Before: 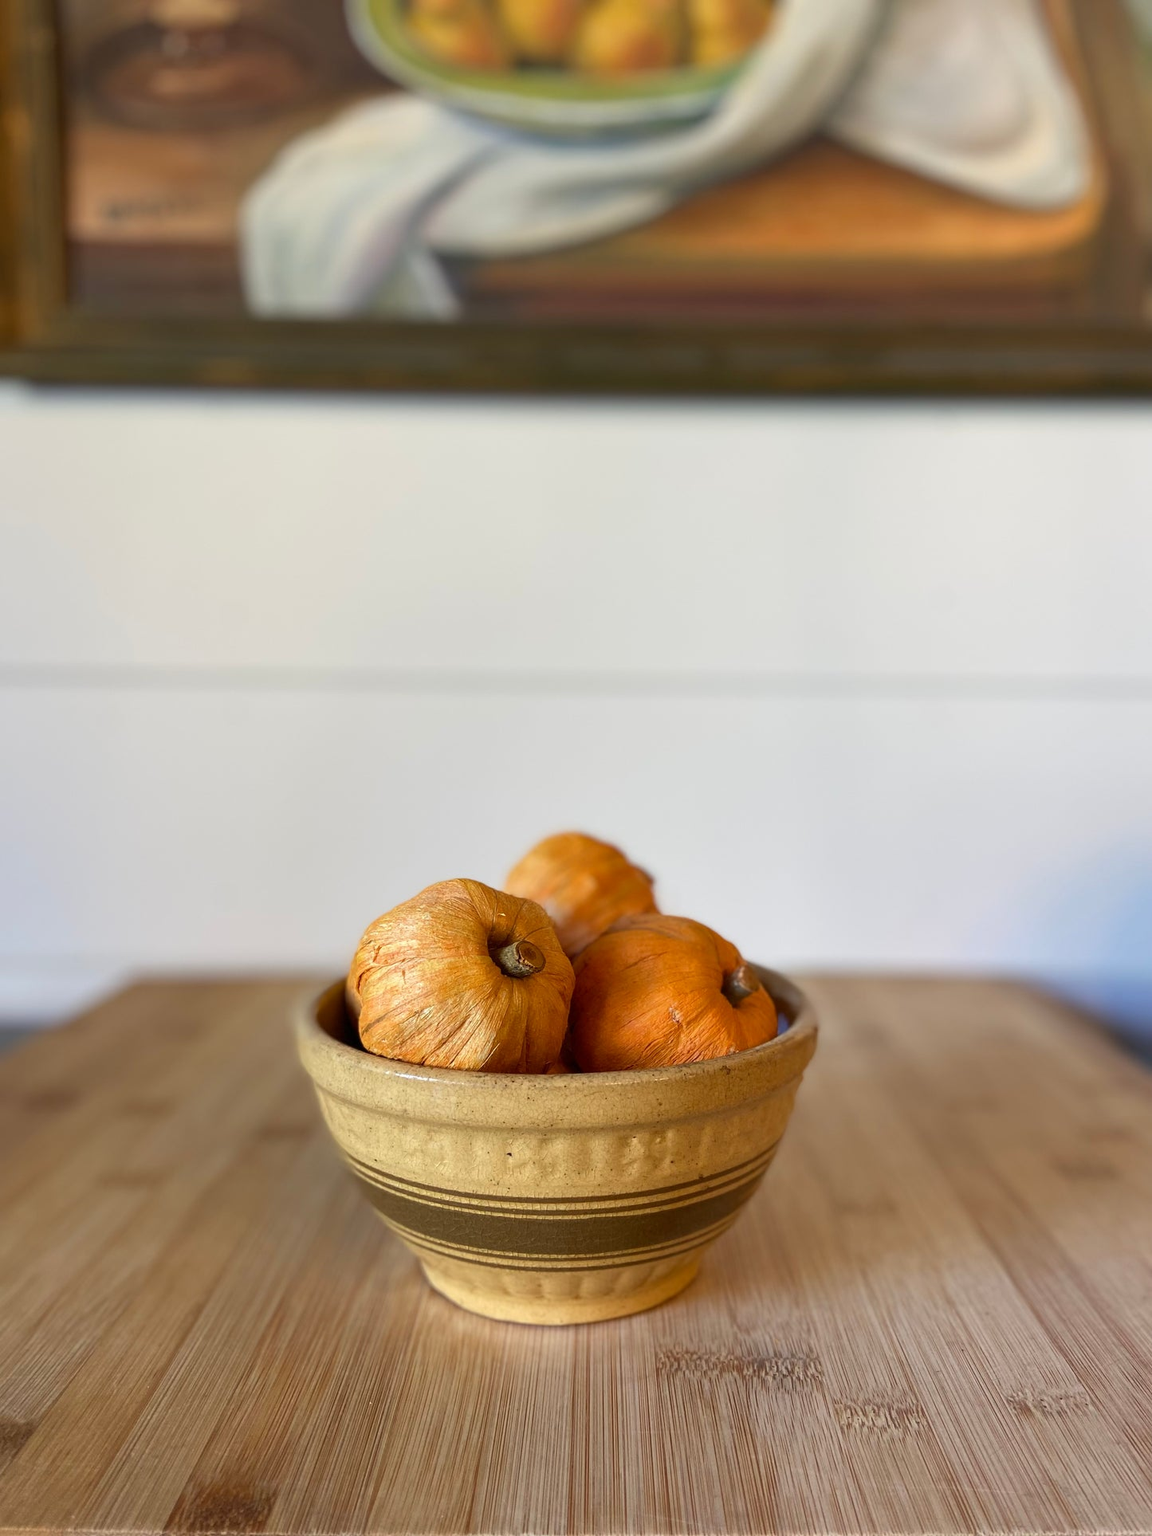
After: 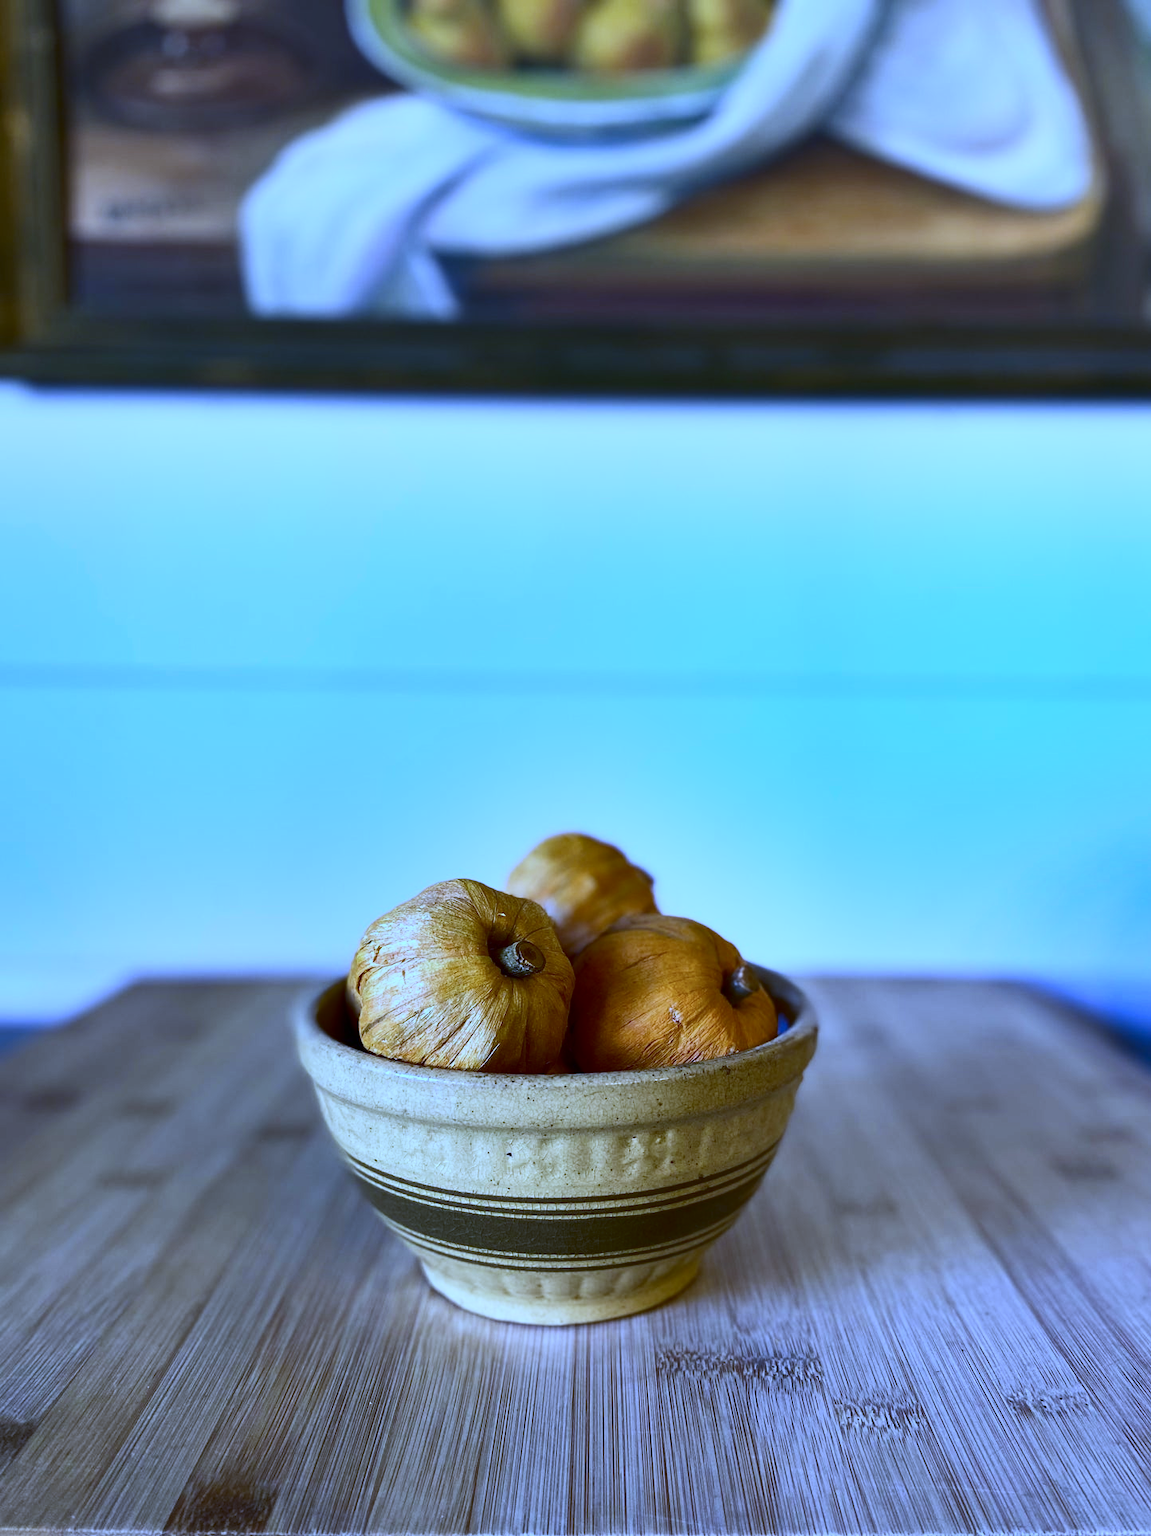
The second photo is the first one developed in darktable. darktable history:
color calibration: x 0.372, y 0.386, temperature 4283.97 K
contrast brightness saturation: contrast 0.28
shadows and highlights: shadows 43.71, white point adjustment -1.46, soften with gaussian
white balance: red 0.766, blue 1.537
